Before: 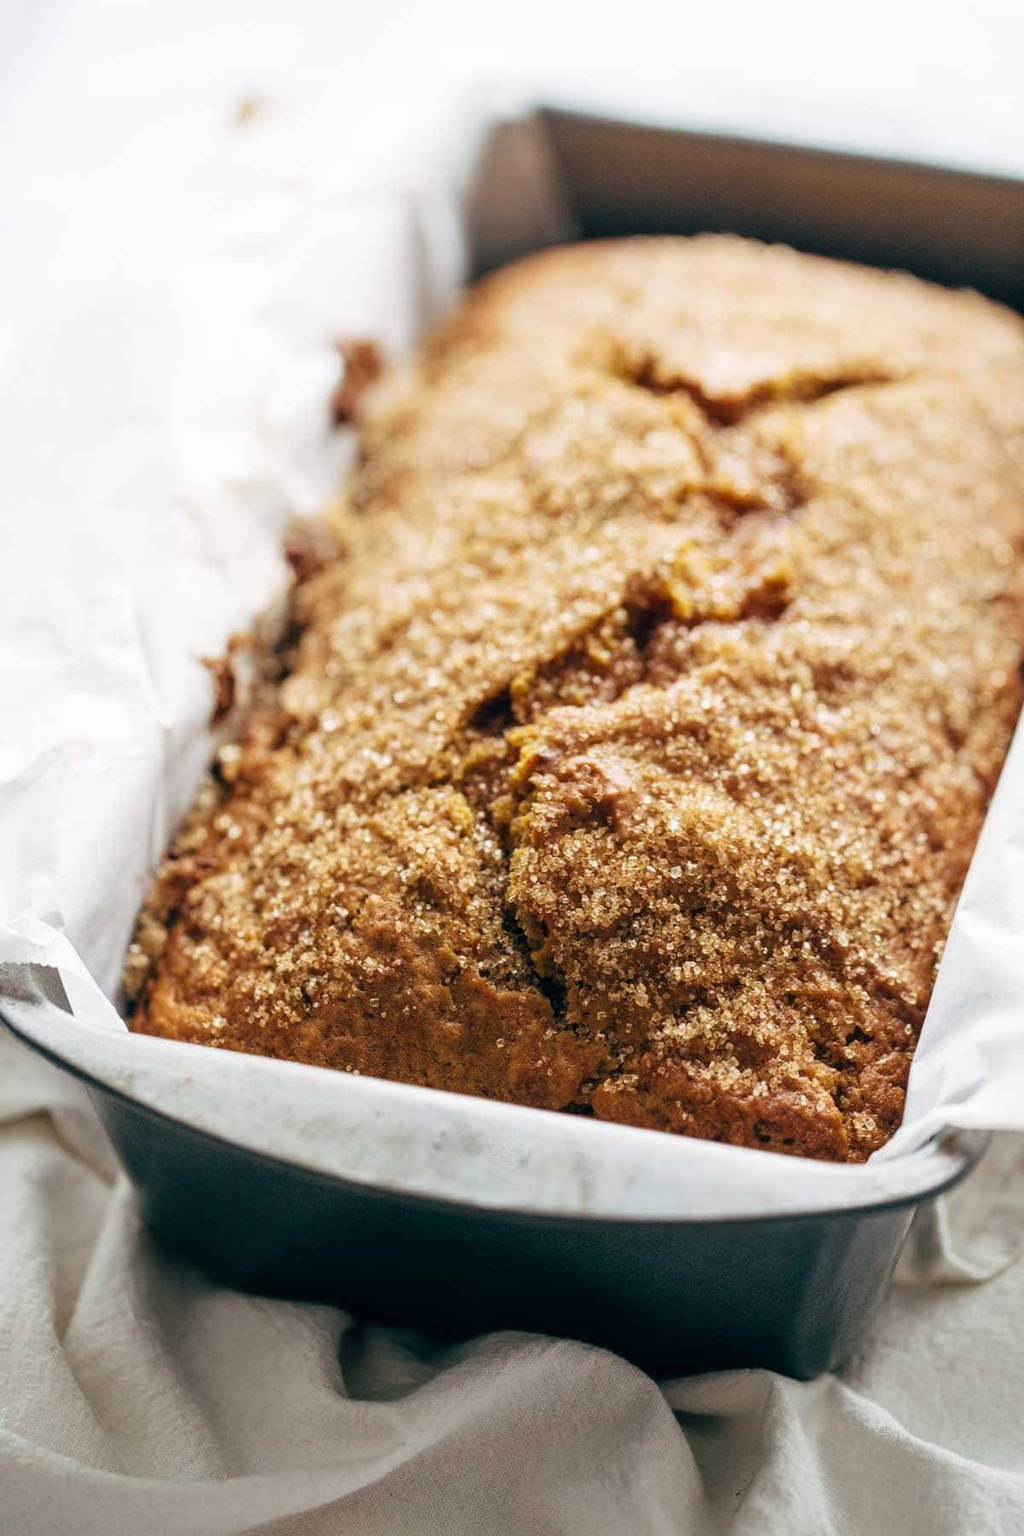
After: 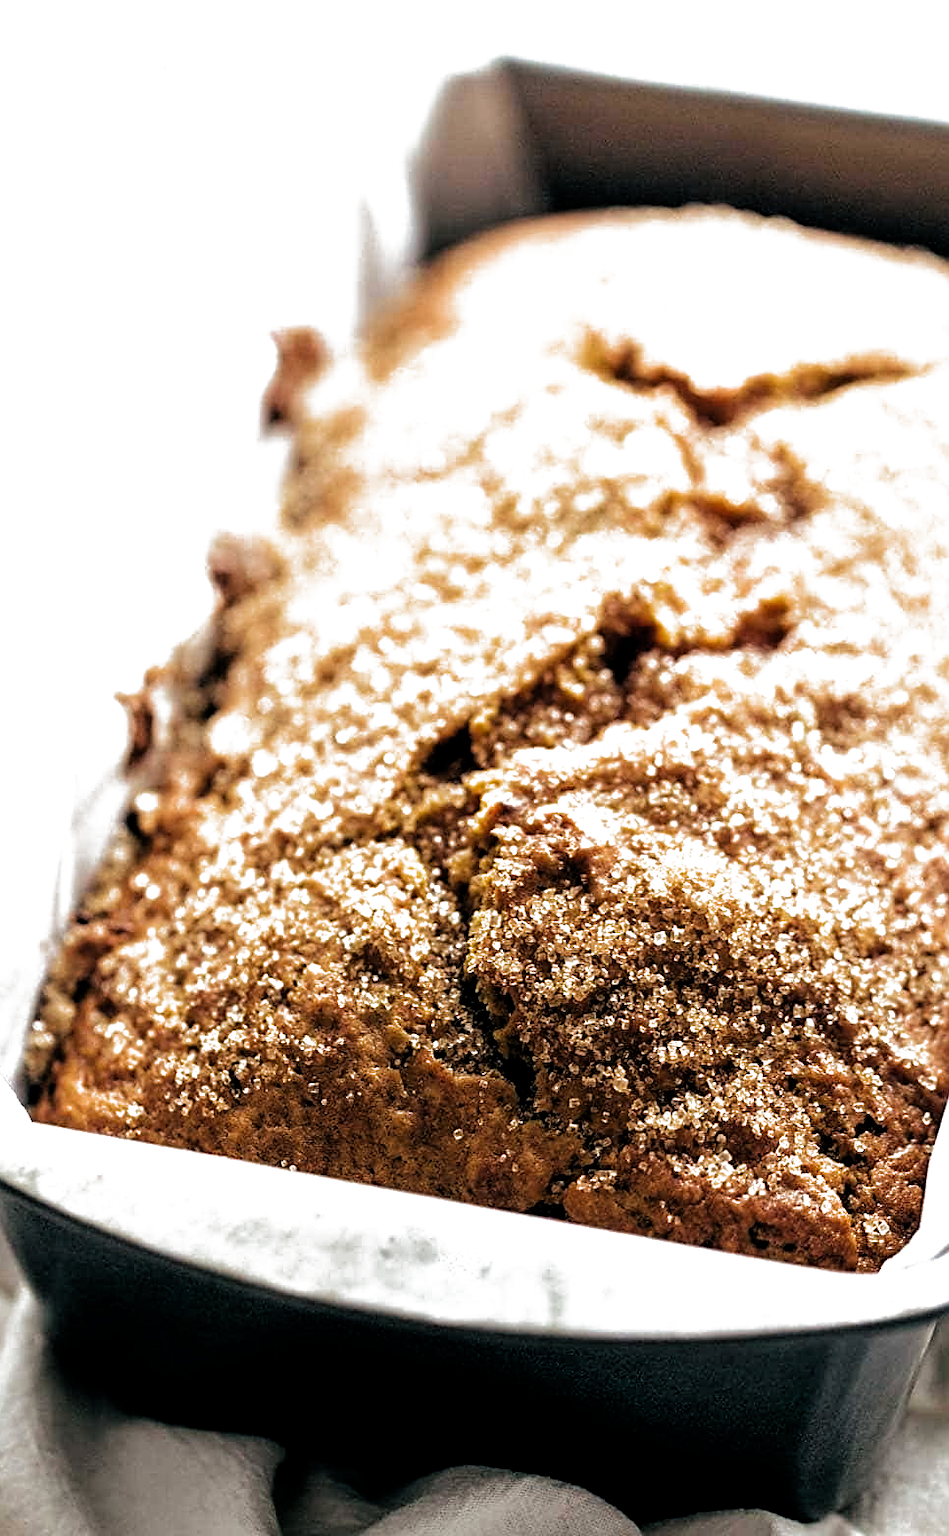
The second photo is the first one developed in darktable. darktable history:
crop: left 9.933%, top 3.614%, right 9.237%, bottom 9.327%
sharpen: on, module defaults
filmic rgb: black relative exposure -5.64 EV, white relative exposure 2.48 EV, target black luminance 0%, hardness 4.5, latitude 67.19%, contrast 1.44, shadows ↔ highlights balance -3.94%, preserve chrominance RGB euclidean norm (legacy), color science v4 (2020)
